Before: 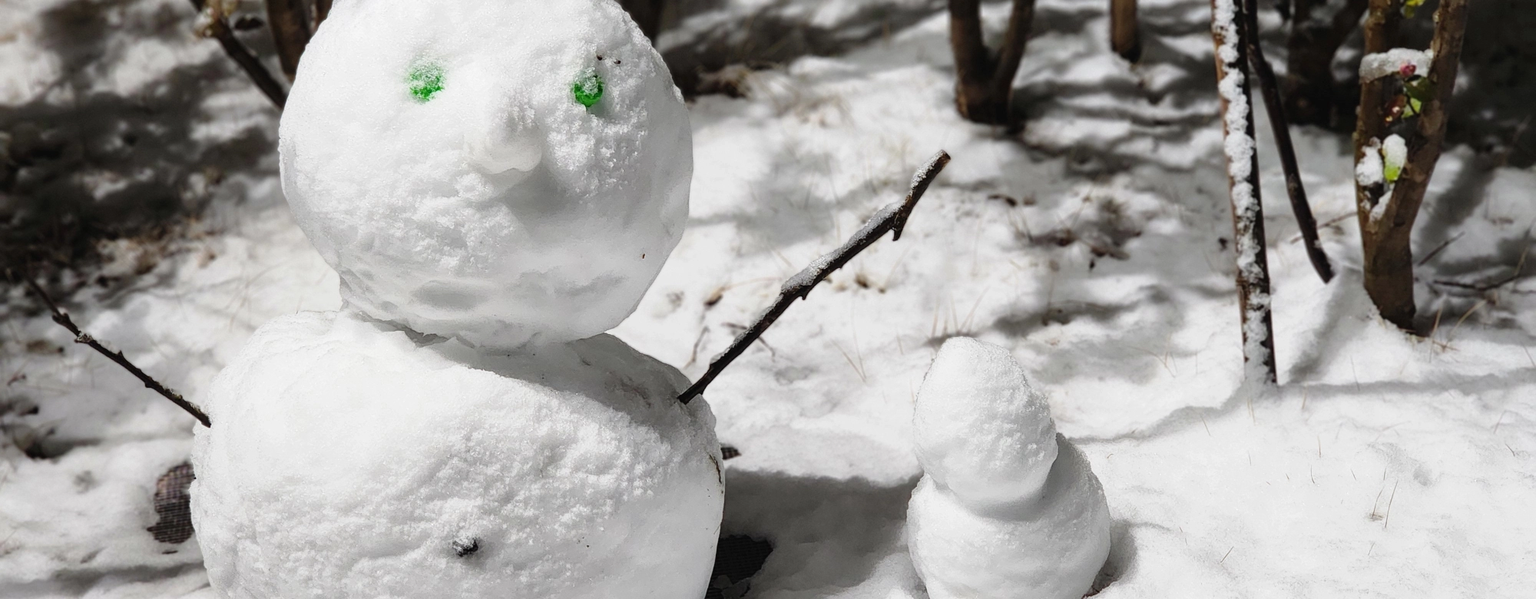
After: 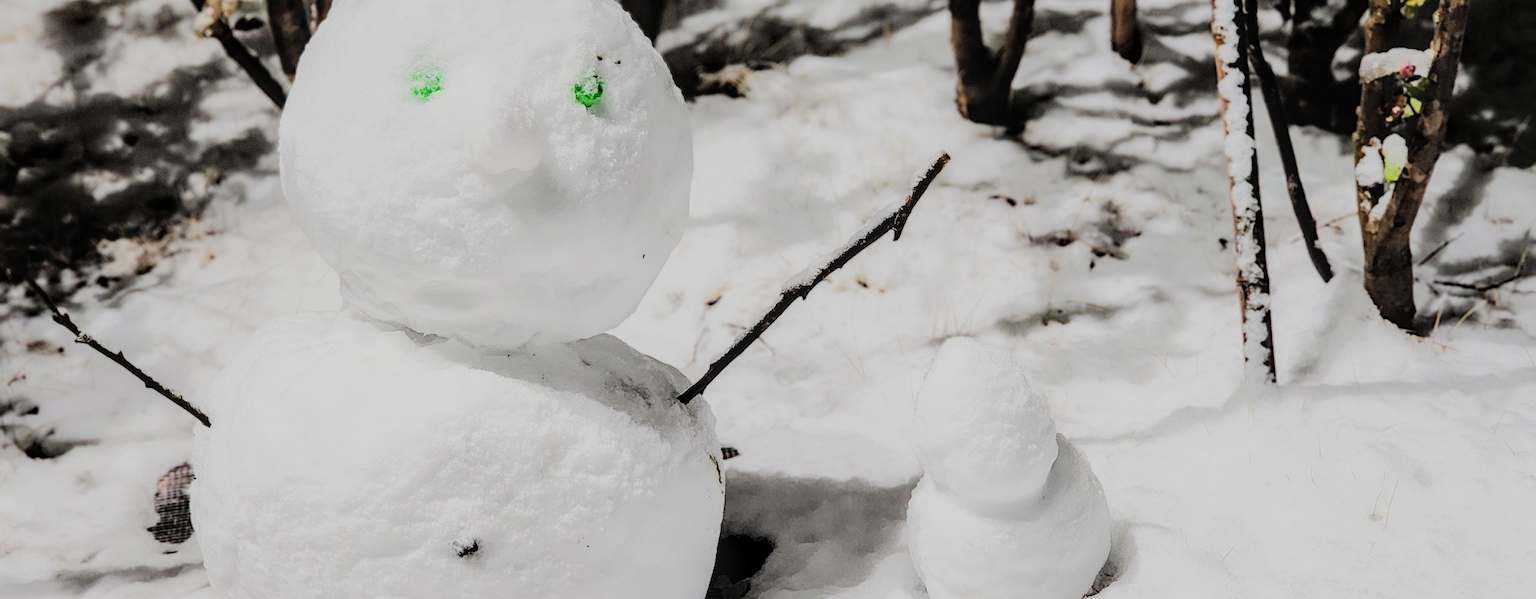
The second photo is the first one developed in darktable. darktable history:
local contrast: on, module defaults
filmic rgb: black relative exposure -8.38 EV, white relative exposure 4.69 EV, threshold 5.98 EV, hardness 3.83, color science v4 (2020), enable highlight reconstruction true
tone equalizer: -7 EV 0.149 EV, -6 EV 0.639 EV, -5 EV 1.14 EV, -4 EV 1.31 EV, -3 EV 1.17 EV, -2 EV 0.6 EV, -1 EV 0.146 EV, edges refinement/feathering 500, mask exposure compensation -1.57 EV, preserve details no
